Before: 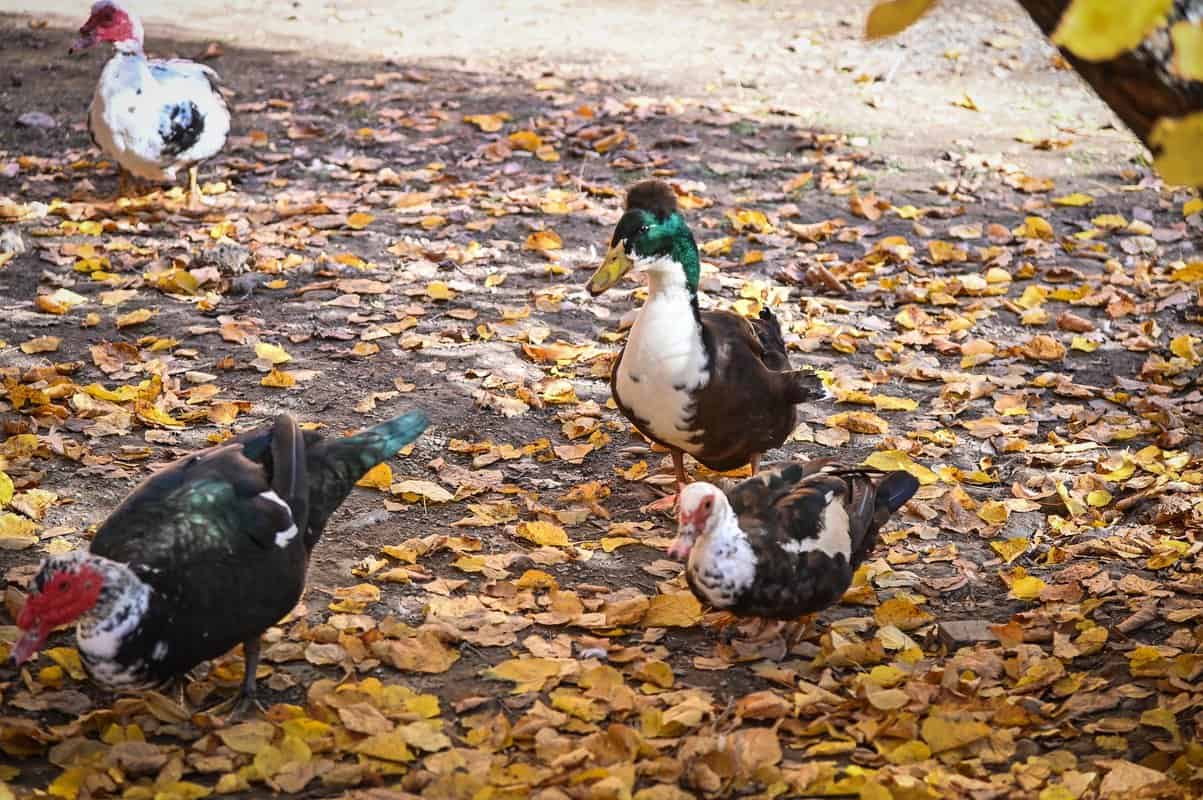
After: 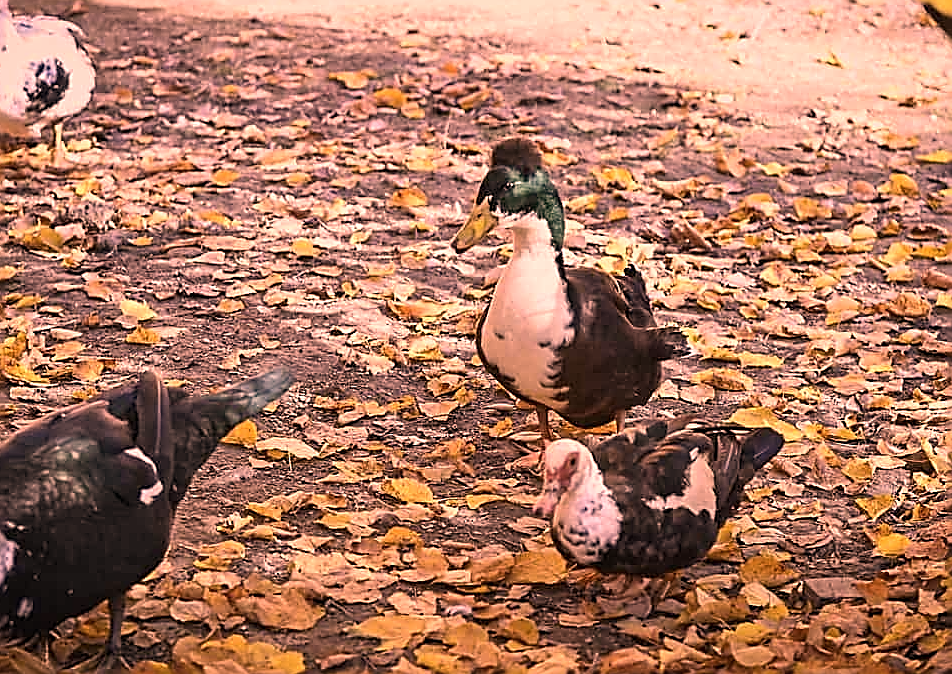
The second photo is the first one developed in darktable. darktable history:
shadows and highlights: radius 93.07, shadows -14.46, white point adjustment 0.23, highlights 31.48, compress 48.23%, highlights color adjustment 52.79%, soften with gaussian
crop: left 11.225%, top 5.381%, right 9.565%, bottom 10.314%
sharpen: radius 1.685, amount 1.294
white balance: red 1.05, blue 1.072
color correction: highlights a* 40, highlights b* 40, saturation 0.69
